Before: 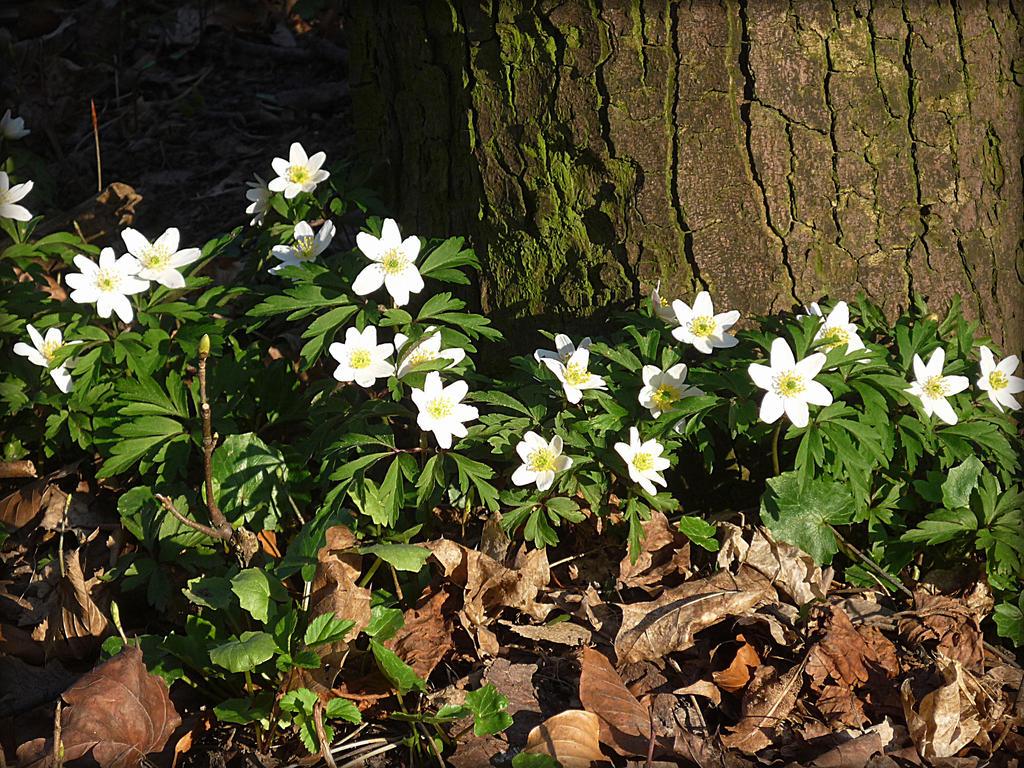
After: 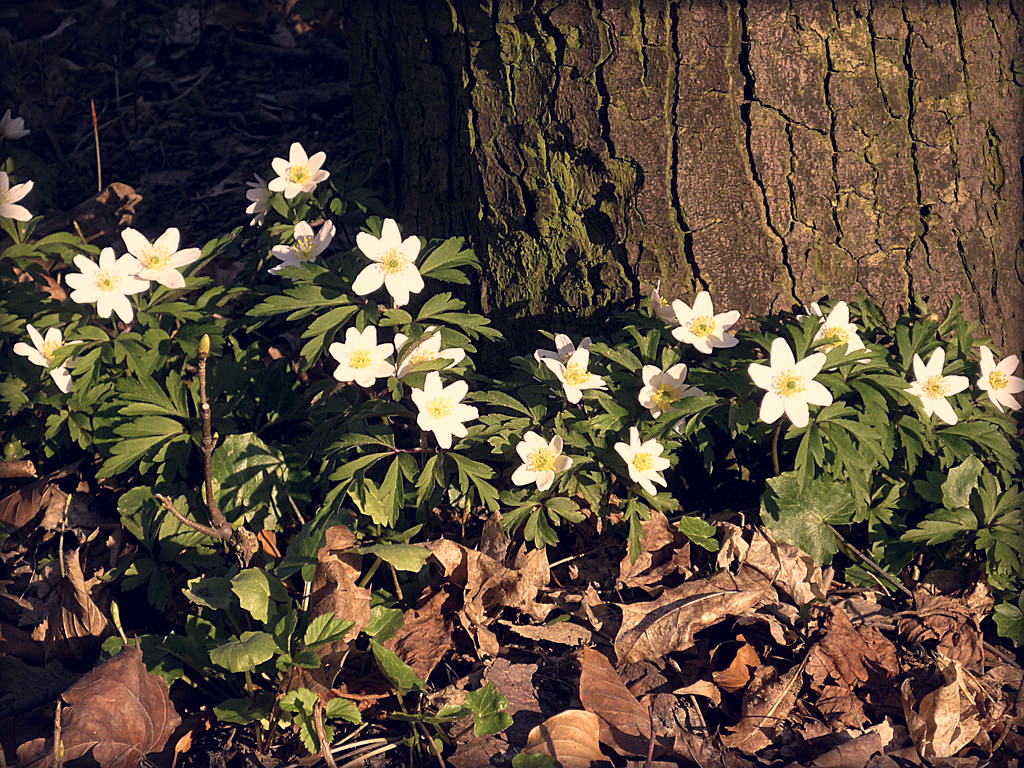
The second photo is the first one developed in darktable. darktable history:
color correction: highlights a* 20.27, highlights b* 26.78, shadows a* 3.39, shadows b* -17.9, saturation 0.734
local contrast: mode bilateral grid, contrast 19, coarseness 100, detail 150%, midtone range 0.2
